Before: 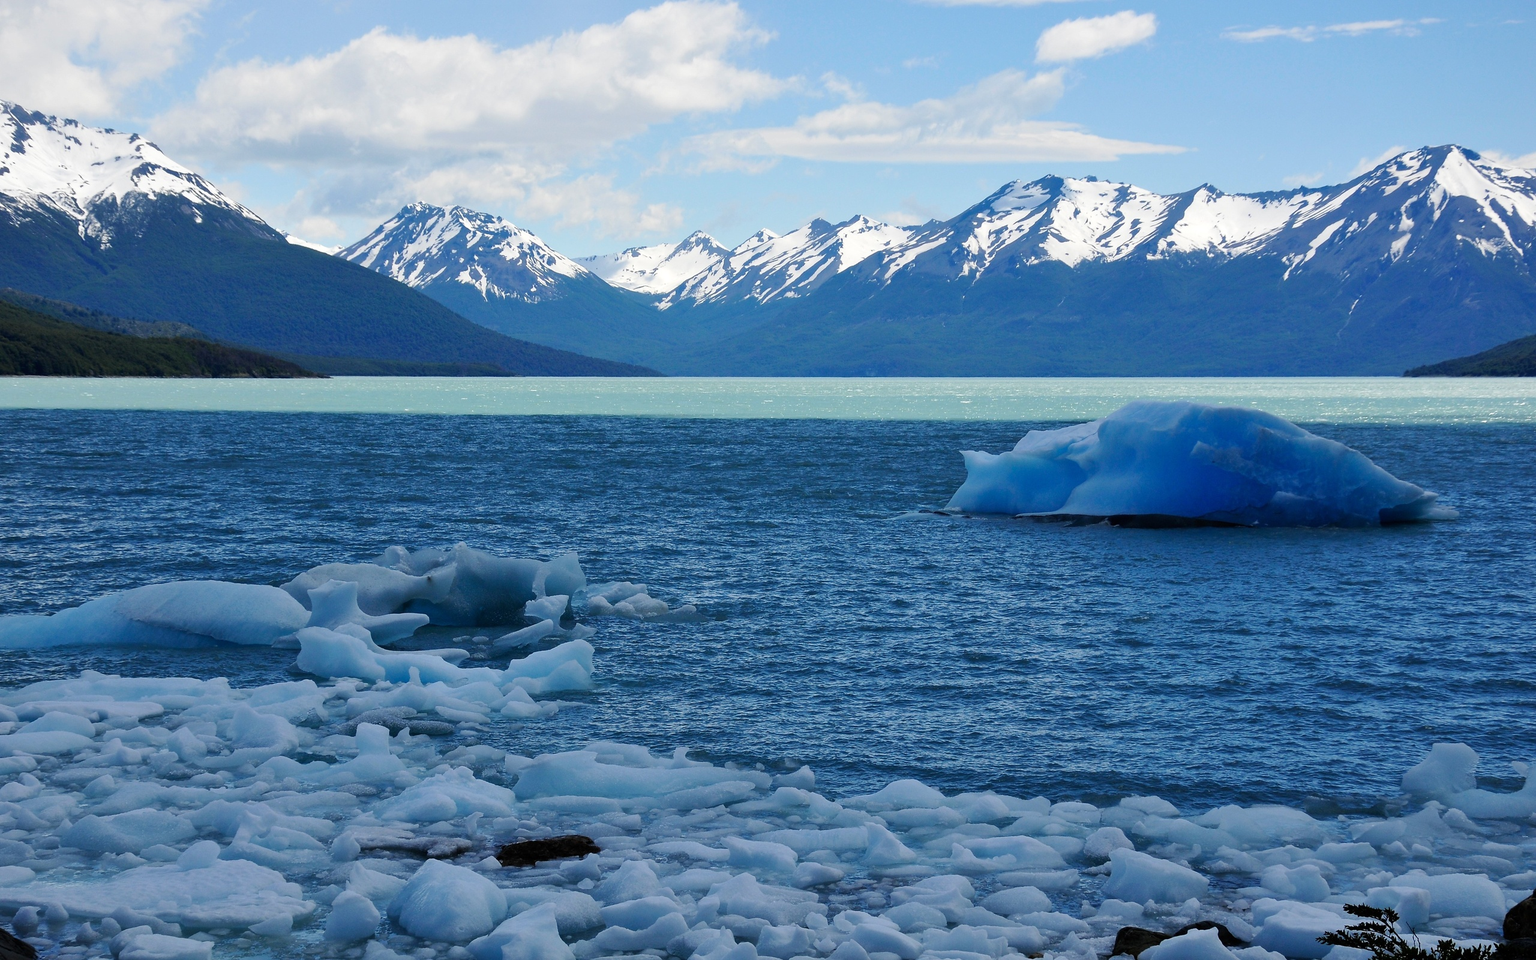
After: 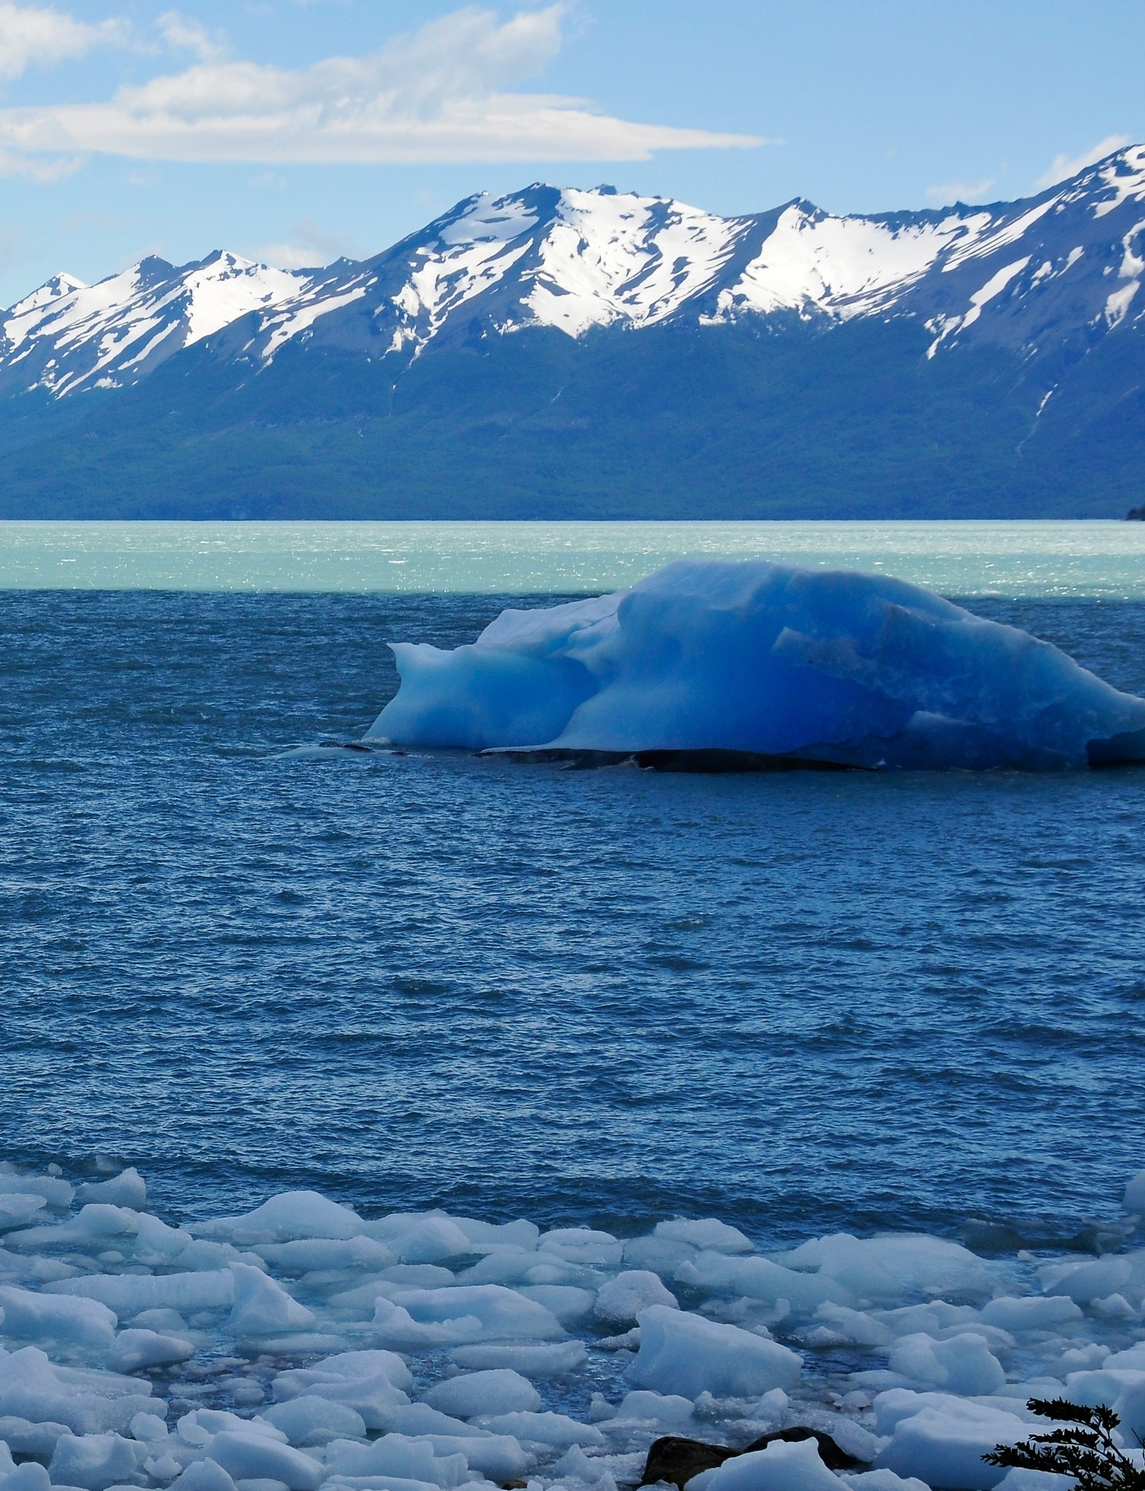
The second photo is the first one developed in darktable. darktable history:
crop: left 47.359%, top 6.762%, right 7.882%
